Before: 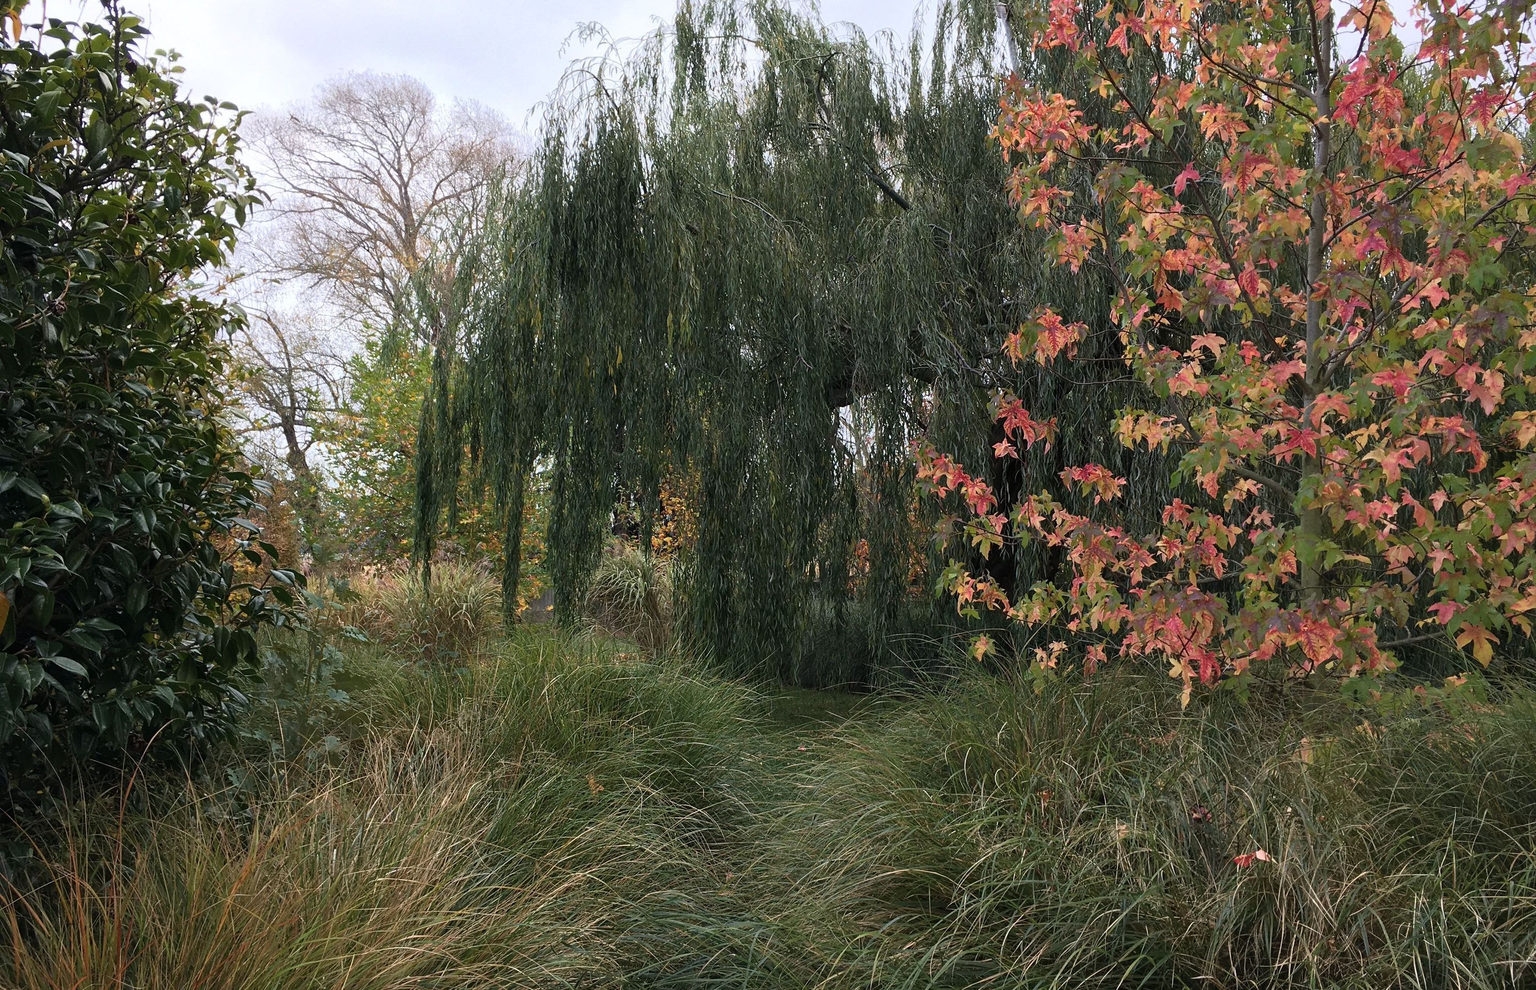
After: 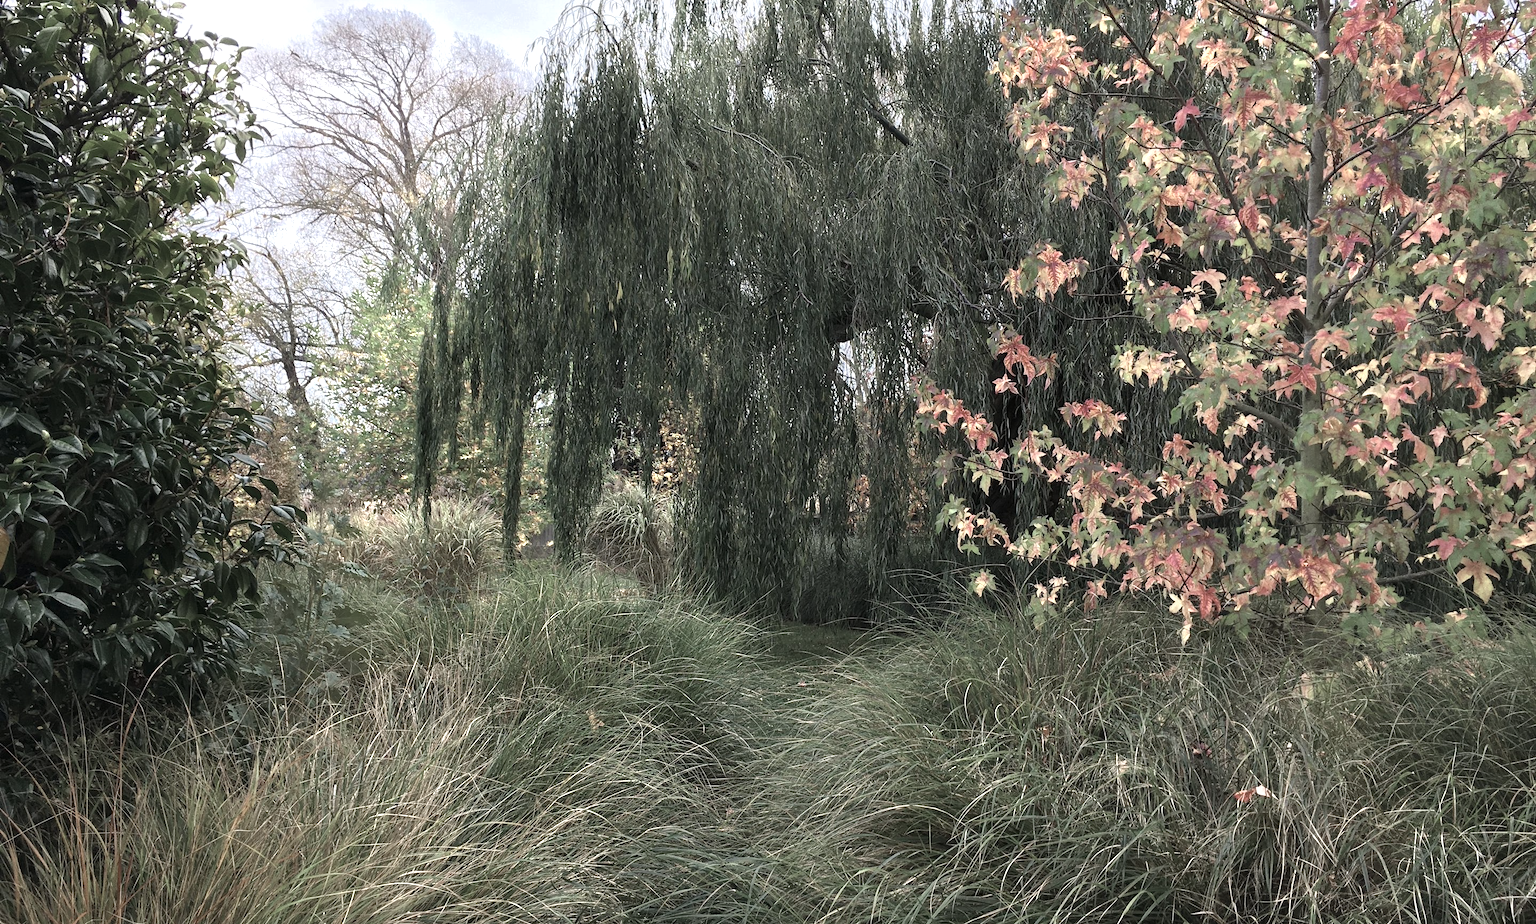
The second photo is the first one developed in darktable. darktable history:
exposure: black level correction 0, exposure 0.696 EV, compensate exposure bias true, compensate highlight preservation false
color zones: curves: ch0 [(0.25, 0.667) (0.758, 0.368)]; ch1 [(0.215, 0.245) (0.761, 0.373)]; ch2 [(0.247, 0.554) (0.761, 0.436)]
crop and rotate: top 6.59%
shadows and highlights: radius 120.32, shadows 21.67, white point adjustment -9.61, highlights -12.48, soften with gaussian
